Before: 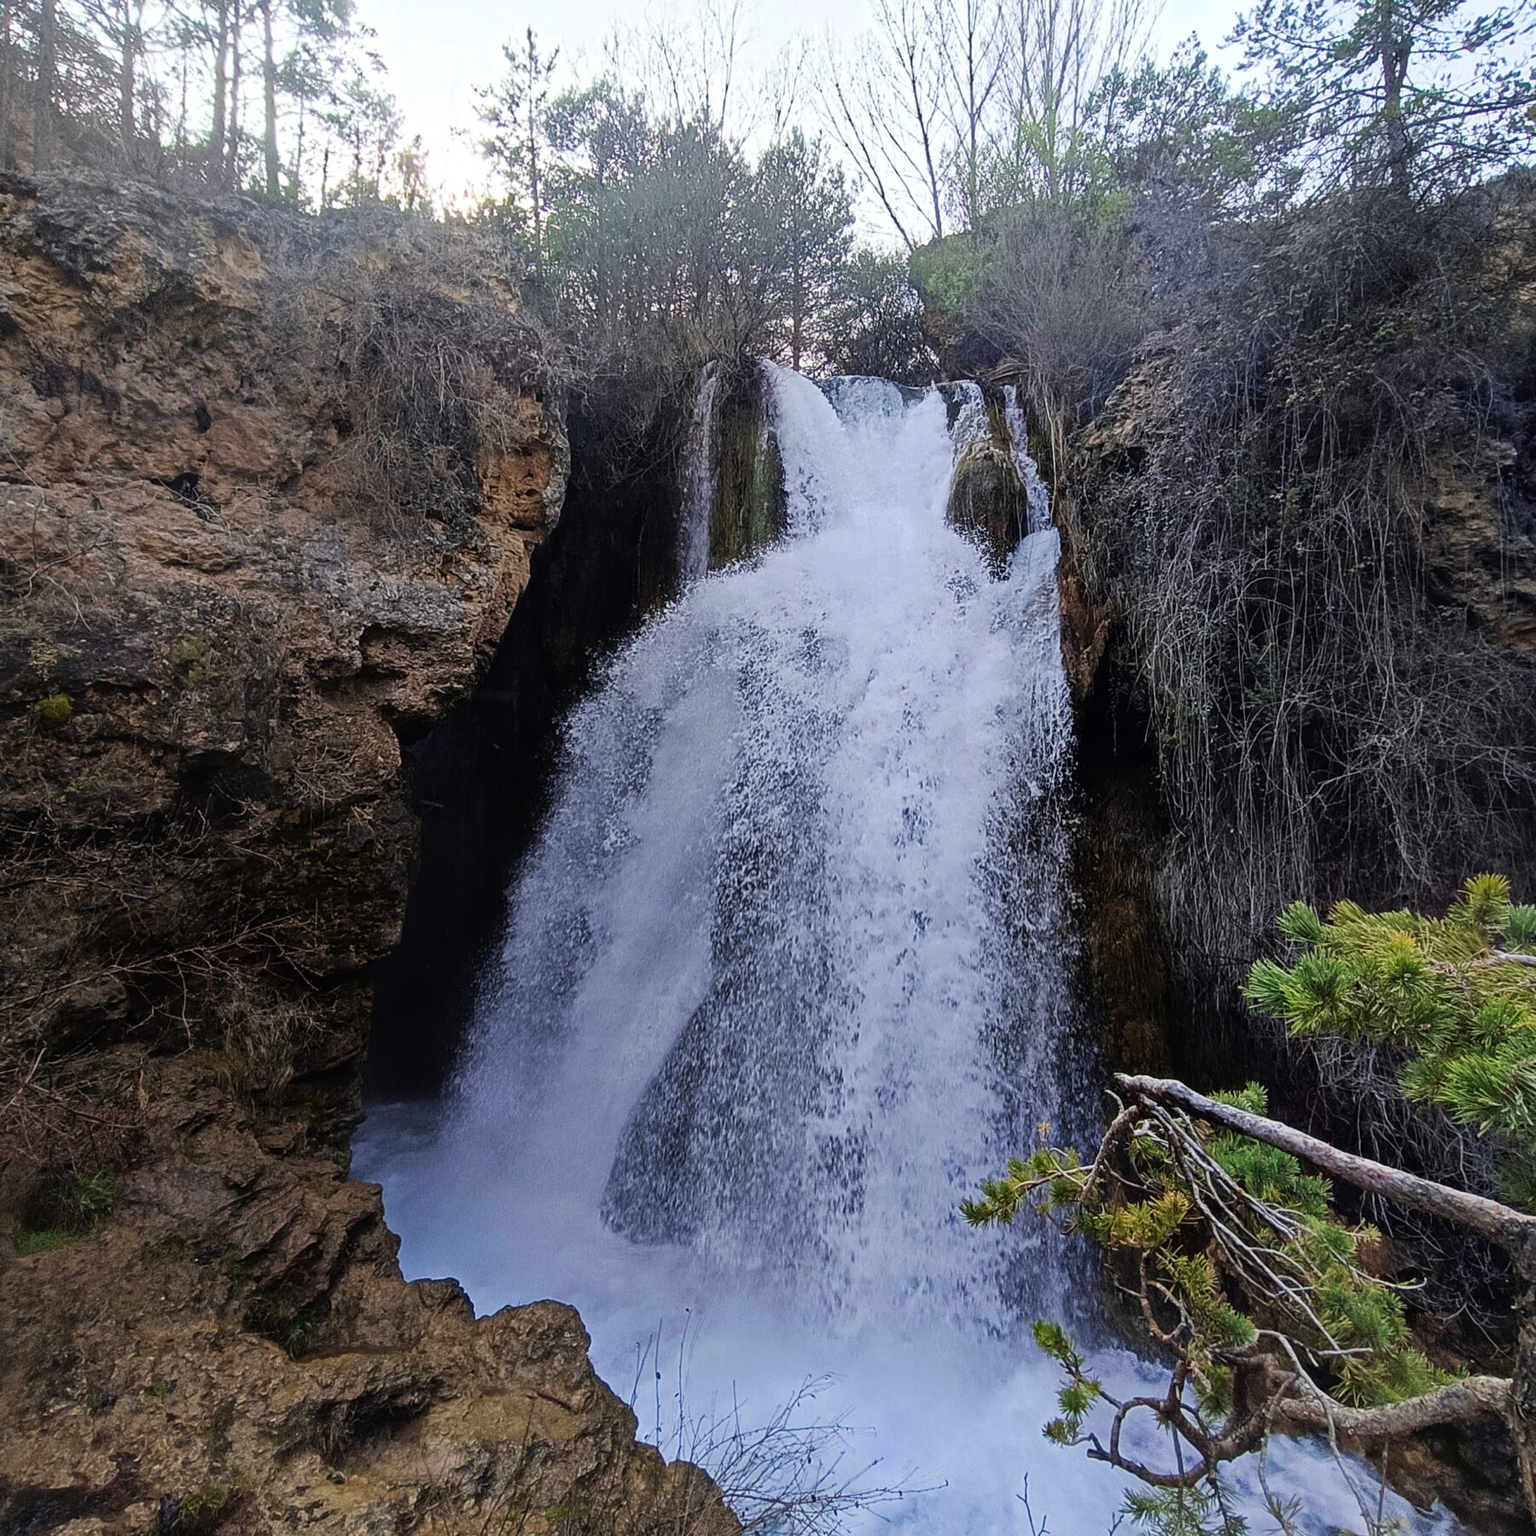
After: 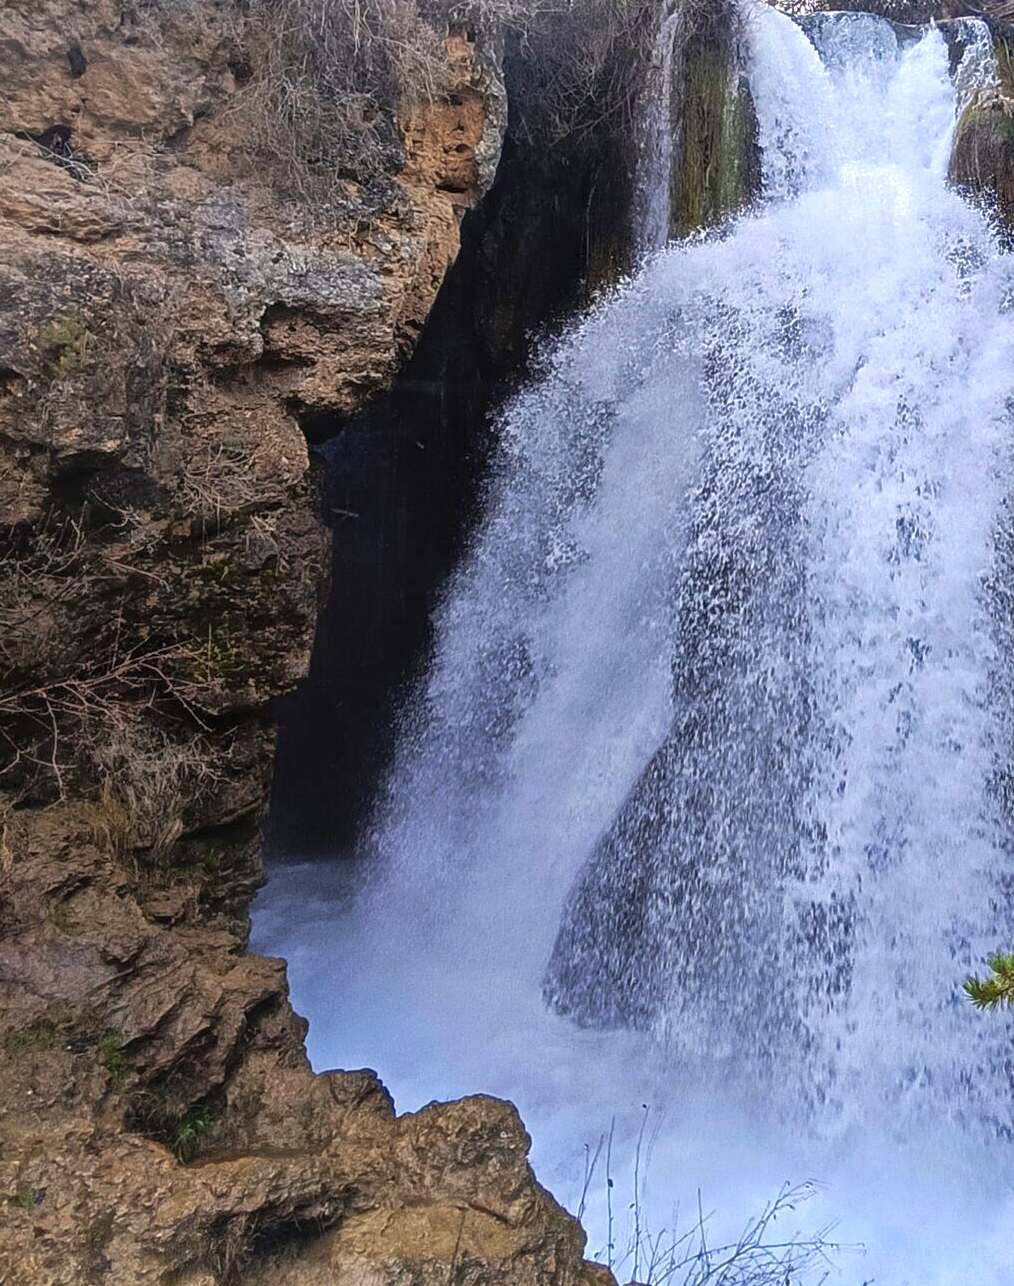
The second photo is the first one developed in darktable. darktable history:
exposure: black level correction 0, exposure 0.7 EV, compensate highlight preservation false
shadows and highlights: on, module defaults
crop: left 8.966%, top 23.852%, right 34.699%, bottom 4.703%
